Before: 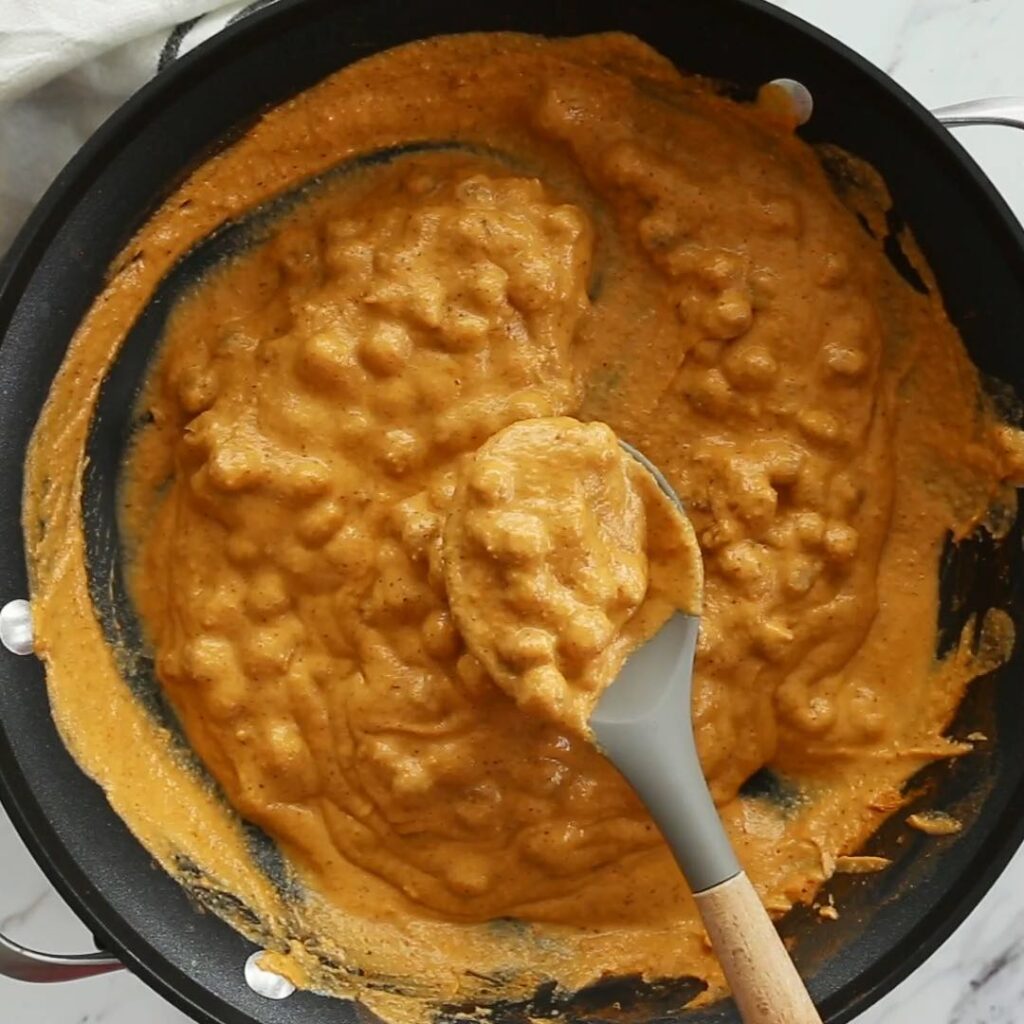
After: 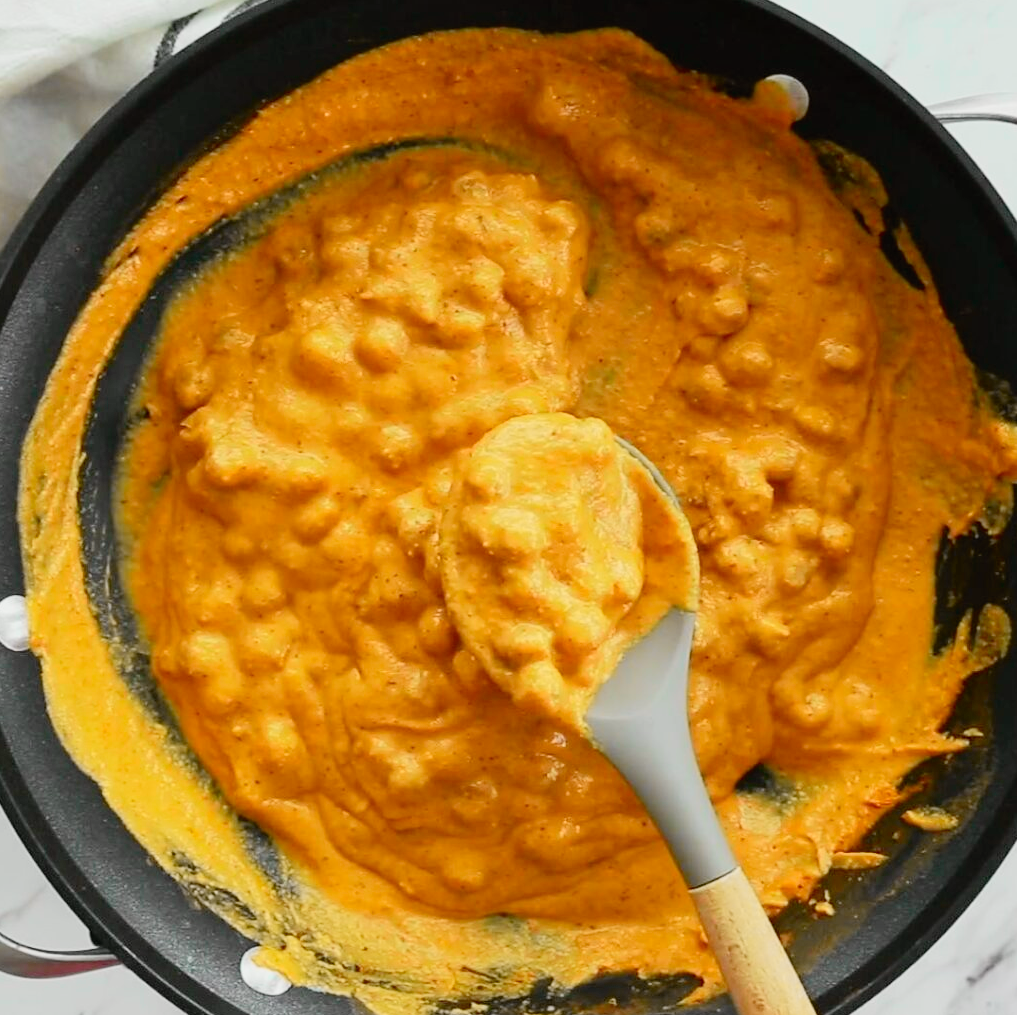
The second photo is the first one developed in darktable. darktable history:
crop: left 0.434%, top 0.485%, right 0.244%, bottom 0.386%
tone curve: curves: ch0 [(0, 0.005) (0.103, 0.097) (0.18, 0.207) (0.384, 0.465) (0.491, 0.585) (0.629, 0.726) (0.84, 0.866) (1, 0.947)]; ch1 [(0, 0) (0.172, 0.123) (0.324, 0.253) (0.396, 0.388) (0.478, 0.461) (0.499, 0.497) (0.532, 0.515) (0.57, 0.584) (0.635, 0.675) (0.805, 0.892) (1, 1)]; ch2 [(0, 0) (0.411, 0.424) (0.496, 0.501) (0.515, 0.507) (0.553, 0.562) (0.604, 0.642) (0.708, 0.768) (0.839, 0.916) (1, 1)], color space Lab, independent channels, preserve colors none
